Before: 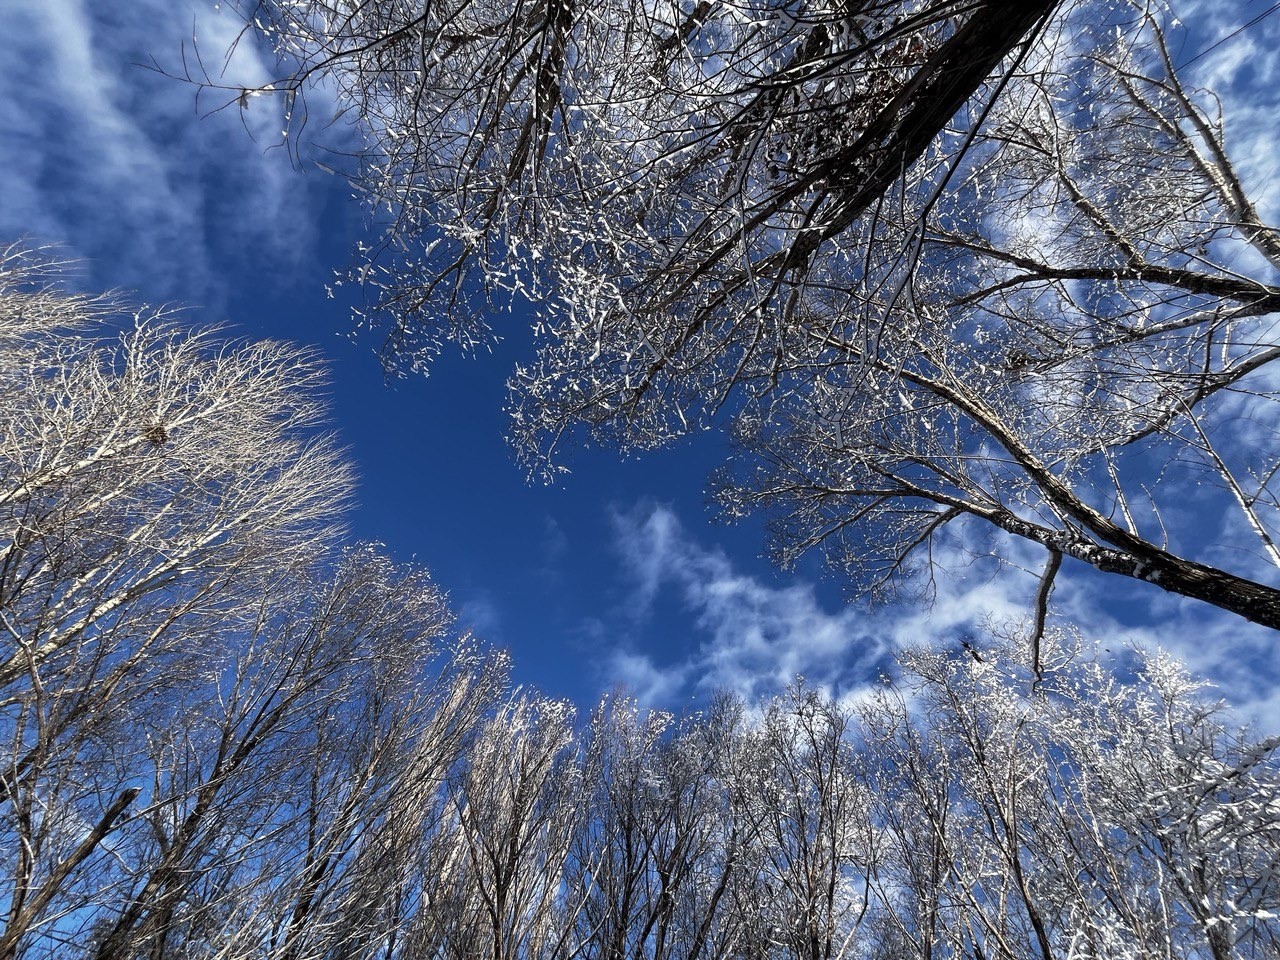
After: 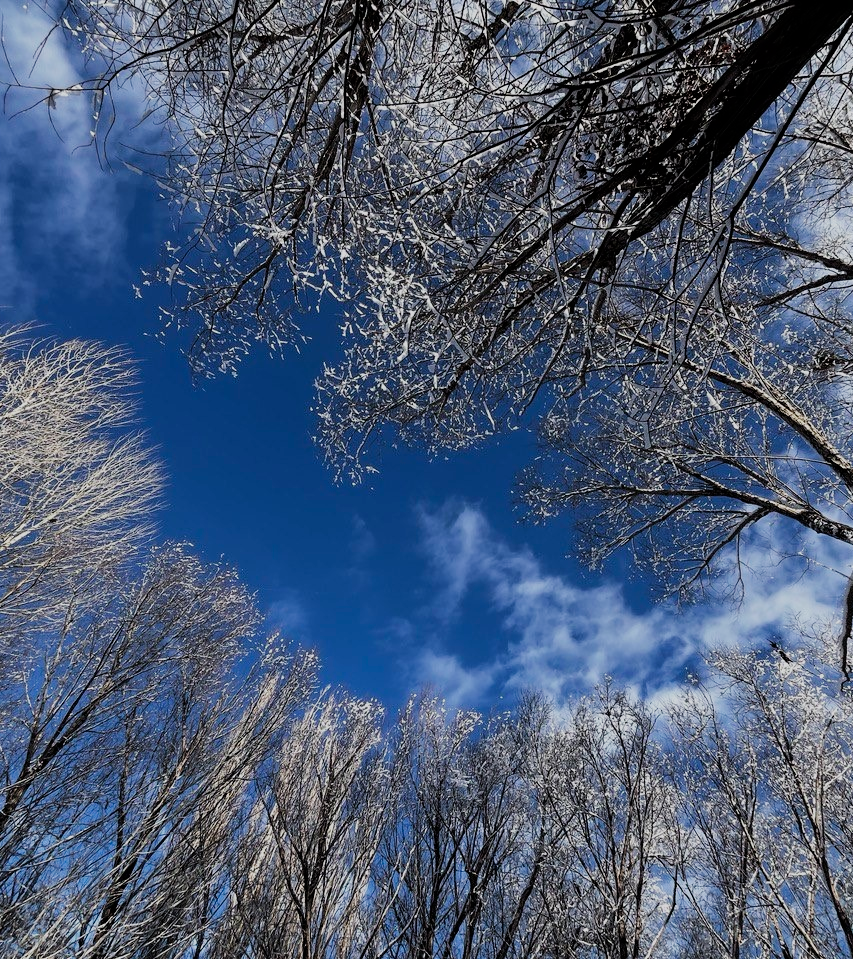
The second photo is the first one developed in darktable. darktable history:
crop and rotate: left 15.055%, right 18.278%
filmic rgb: black relative exposure -7.65 EV, white relative exposure 4.56 EV, hardness 3.61, contrast 1.05
